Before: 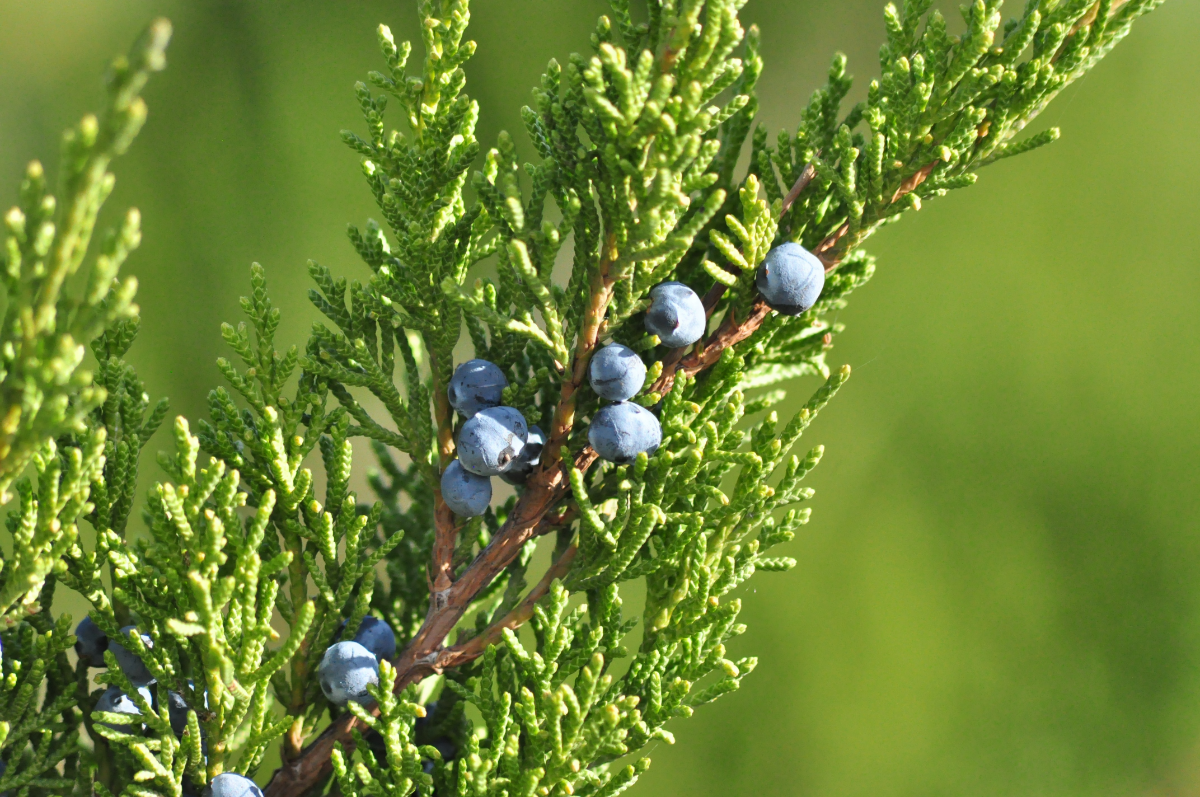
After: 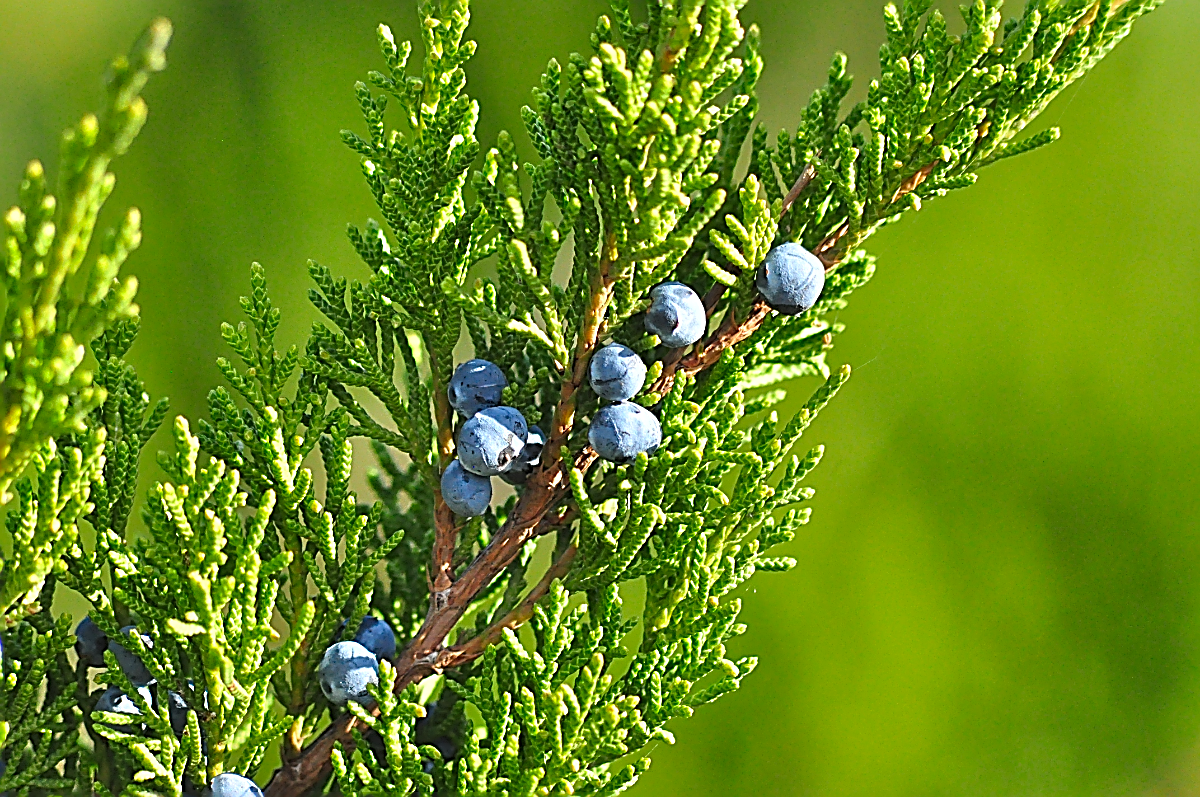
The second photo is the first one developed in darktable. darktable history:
color correction: saturation 1.34
exposure: black level correction -0.005, exposure 0.054 EV, compensate highlight preservation false
sharpen: amount 2
local contrast: highlights 100%, shadows 100%, detail 120%, midtone range 0.2
